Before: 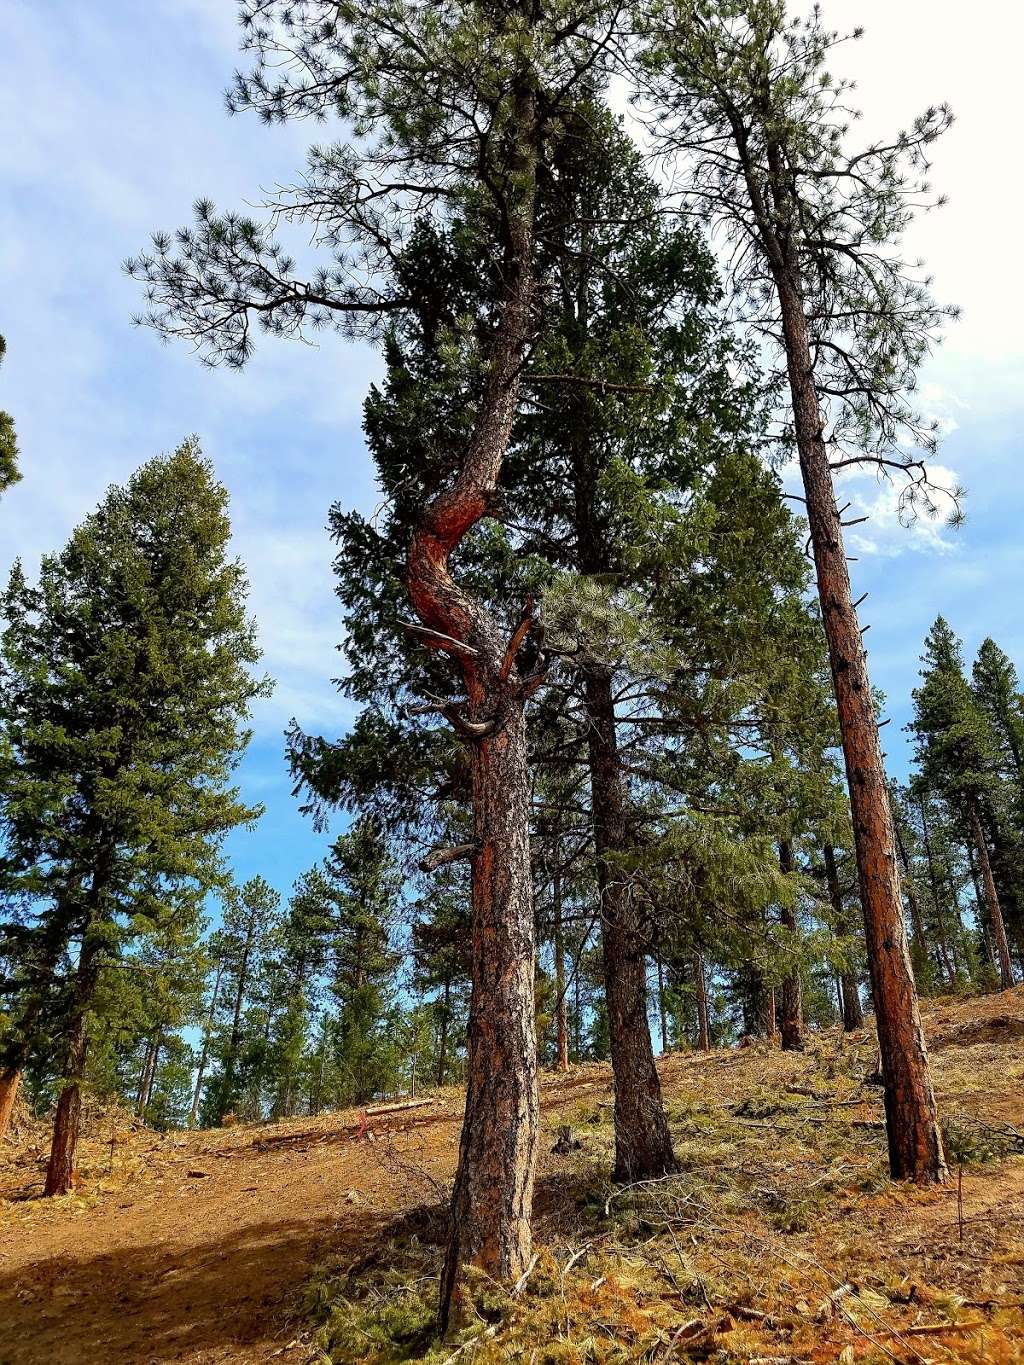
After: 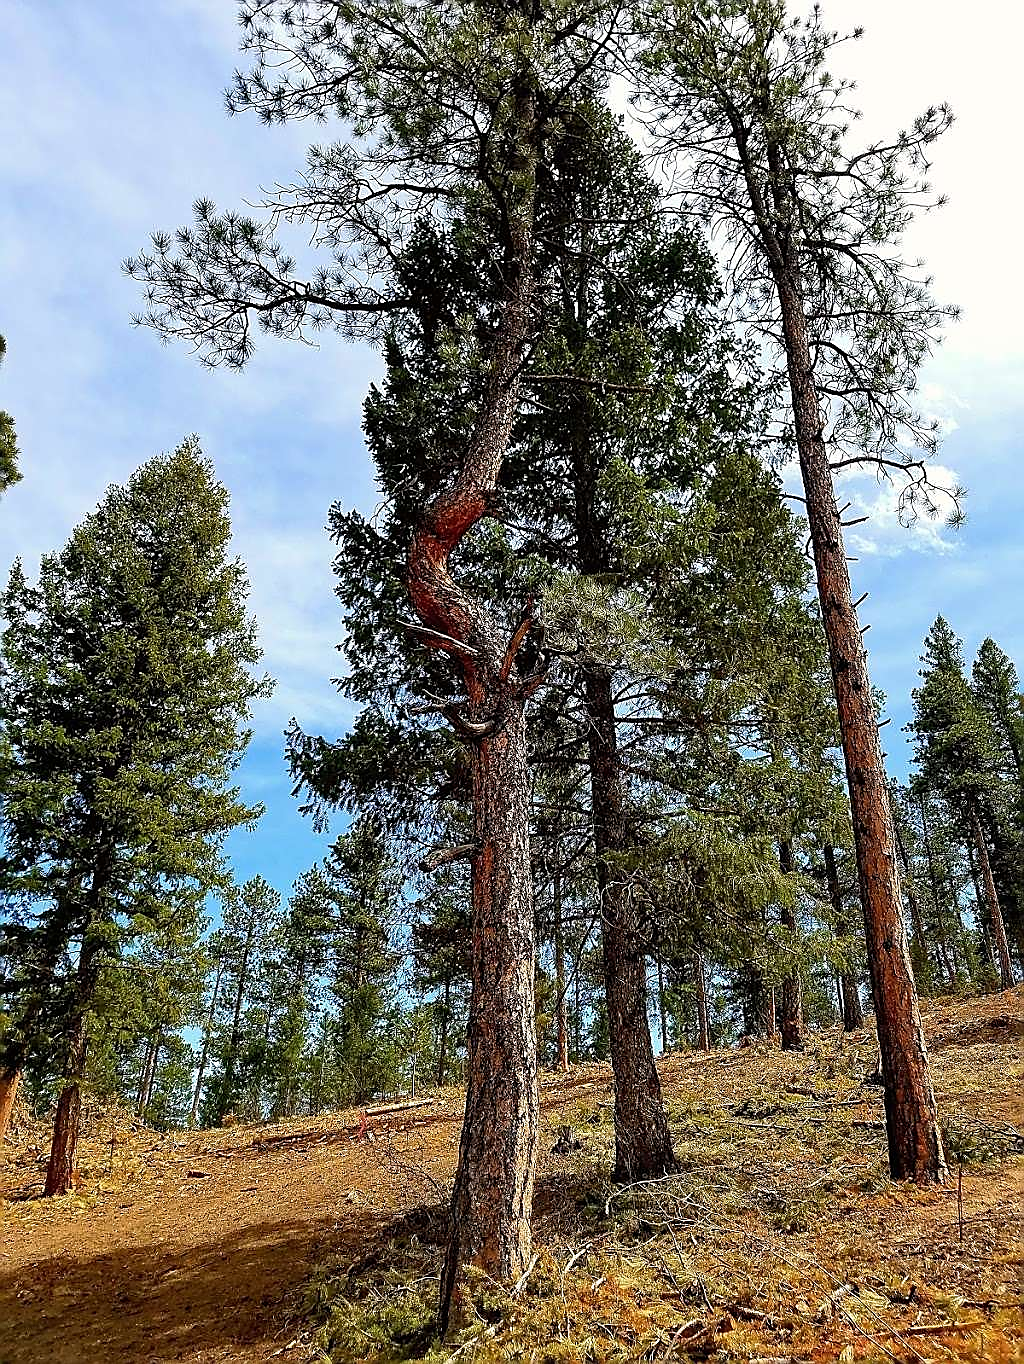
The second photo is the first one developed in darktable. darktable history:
sharpen: radius 1.35, amount 1.264, threshold 0.75
crop: bottom 0.054%
